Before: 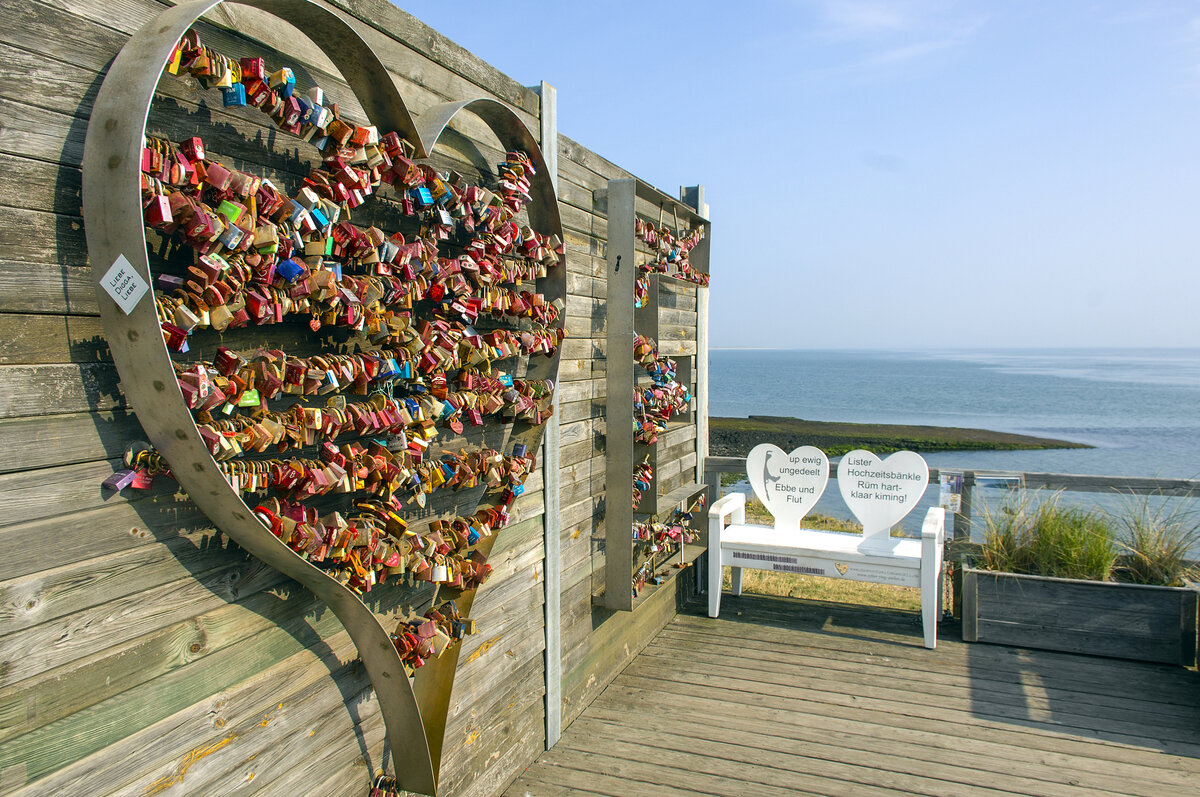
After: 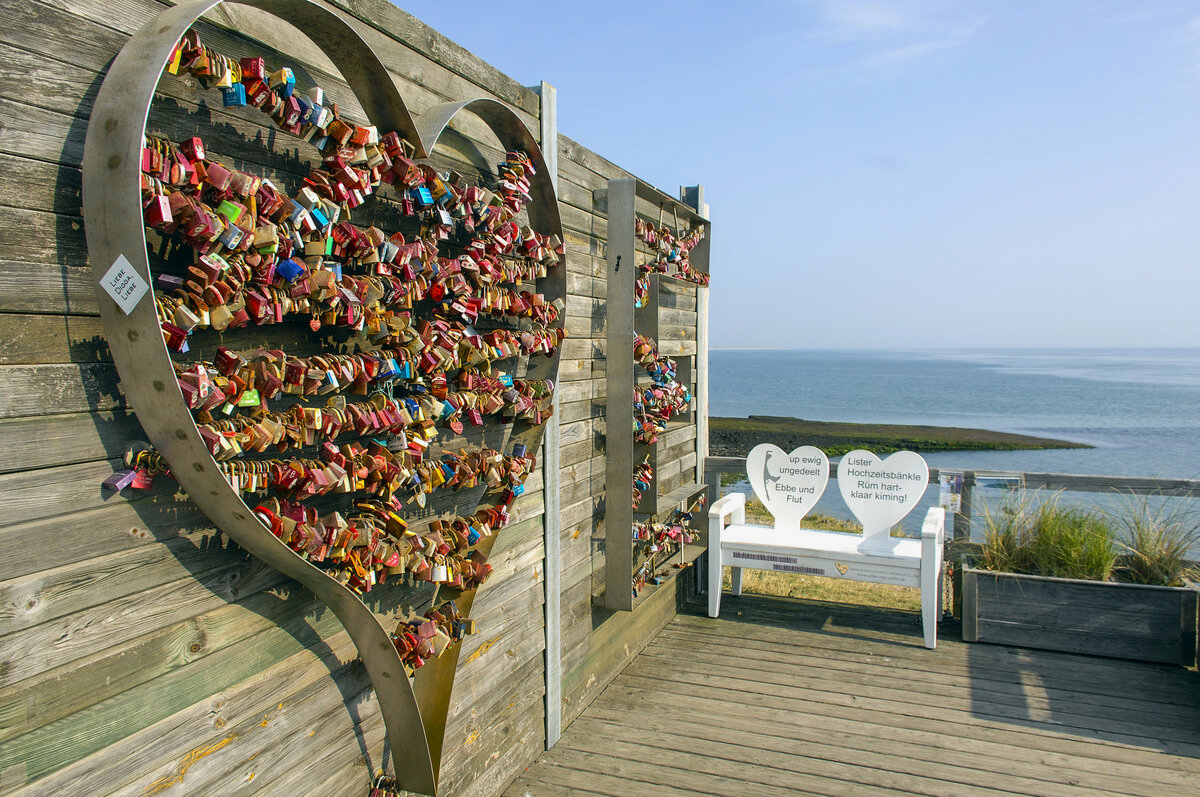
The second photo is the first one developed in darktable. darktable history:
exposure: exposure -0.113 EV, compensate highlight preservation false
